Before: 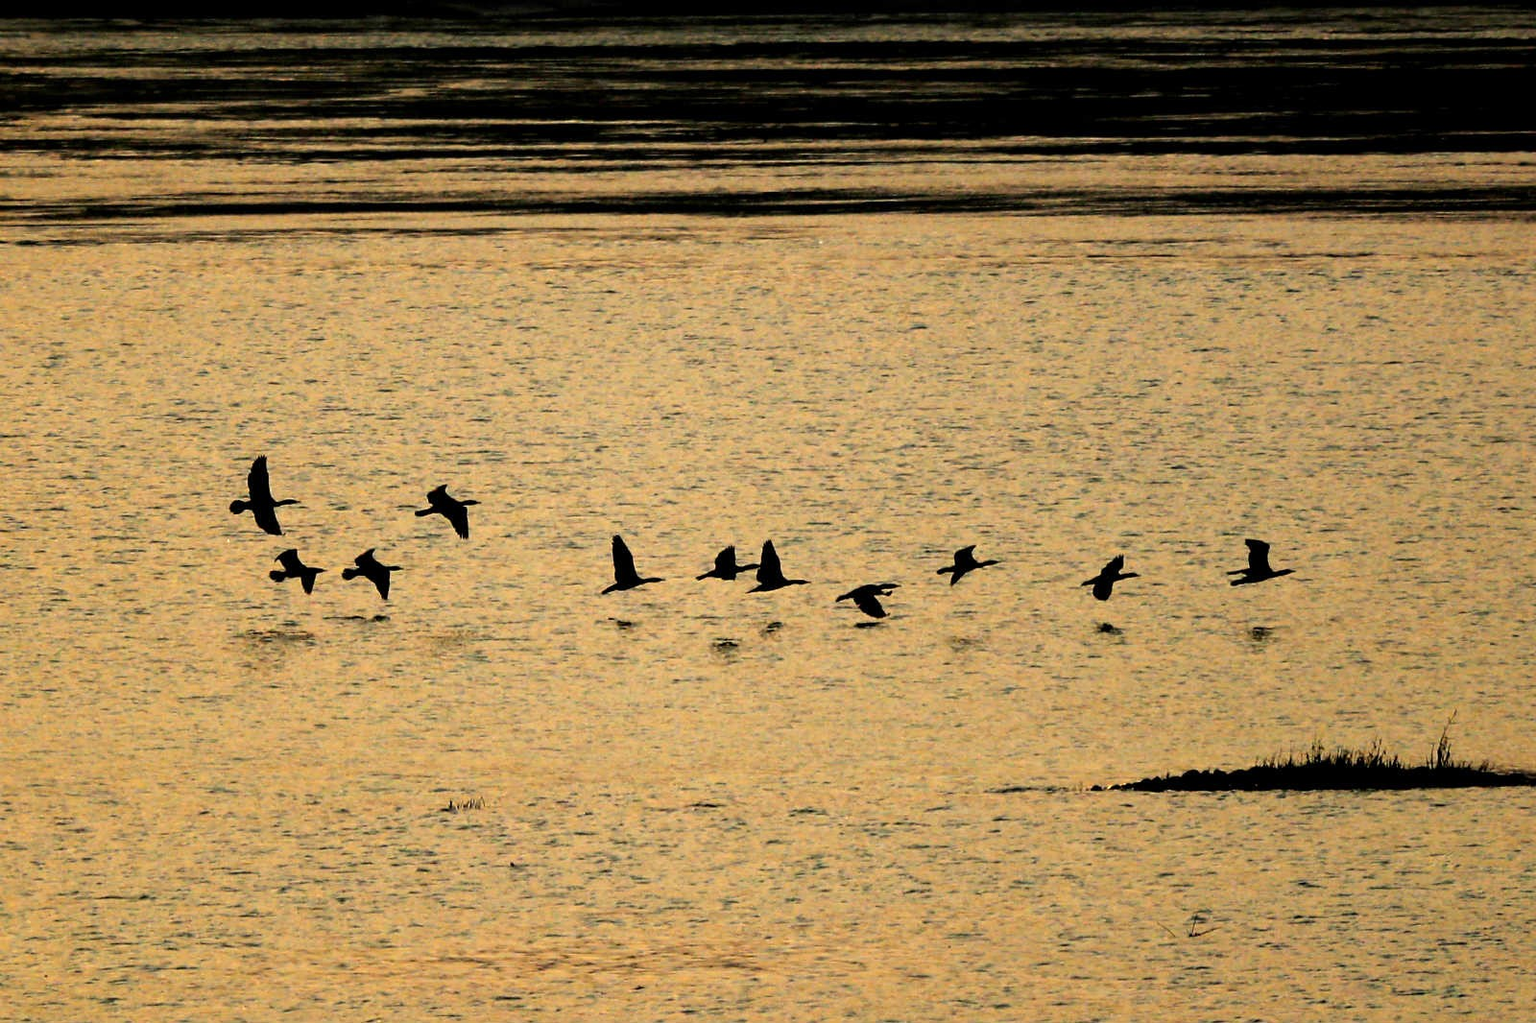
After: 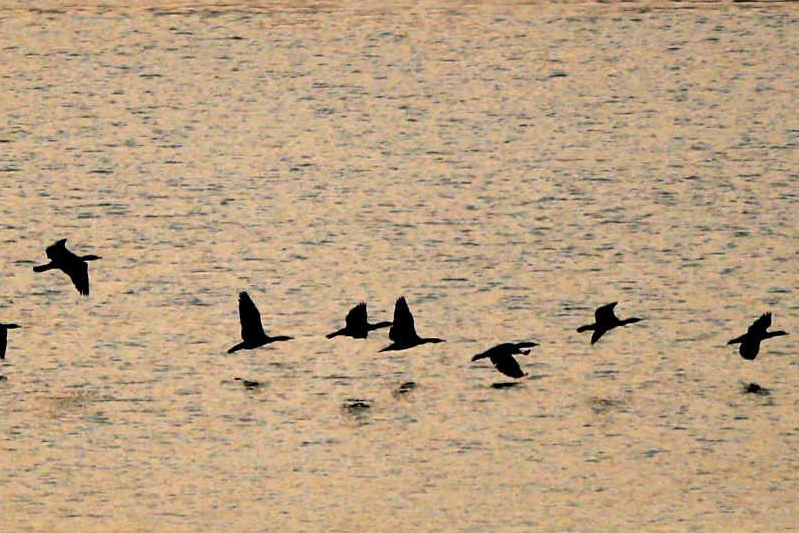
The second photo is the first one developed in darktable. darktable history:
crop: left 25%, top 25%, right 25%, bottom 25%
color calibration: illuminant as shot in camera, x 0.377, y 0.392, temperature 4169.3 K, saturation algorithm version 1 (2020)
